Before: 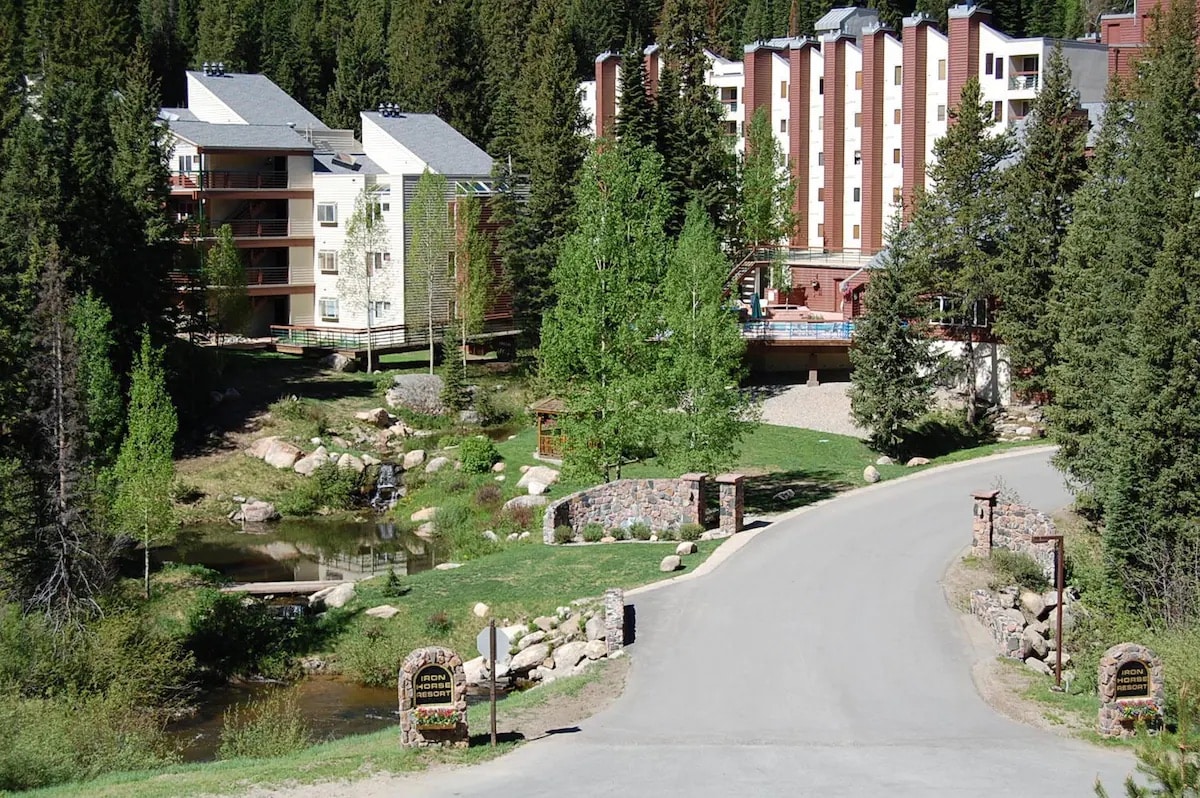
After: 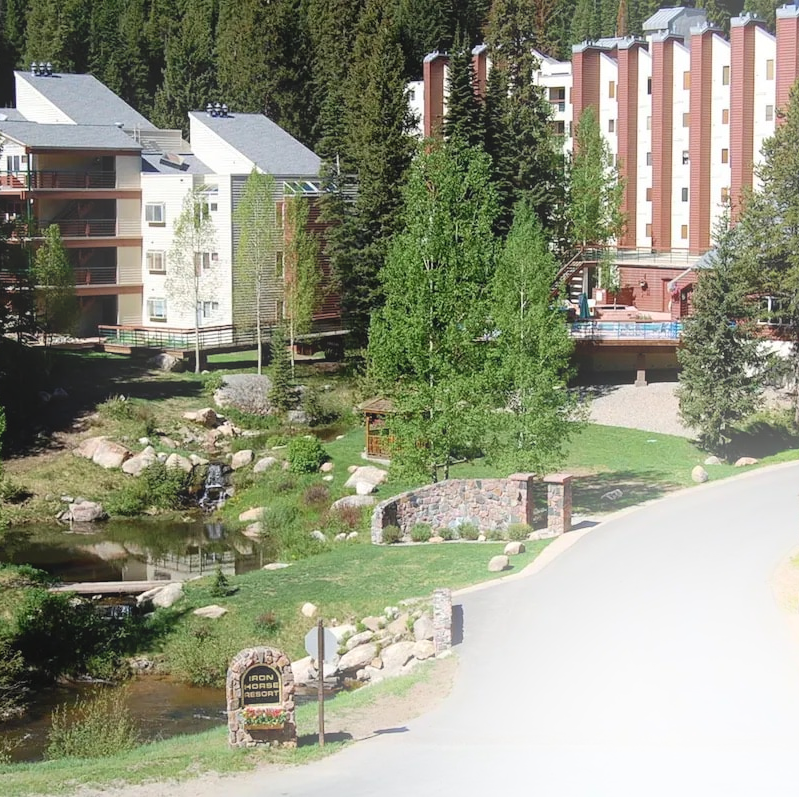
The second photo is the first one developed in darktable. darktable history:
crop and rotate: left 14.385%, right 18.948%
bloom: on, module defaults
